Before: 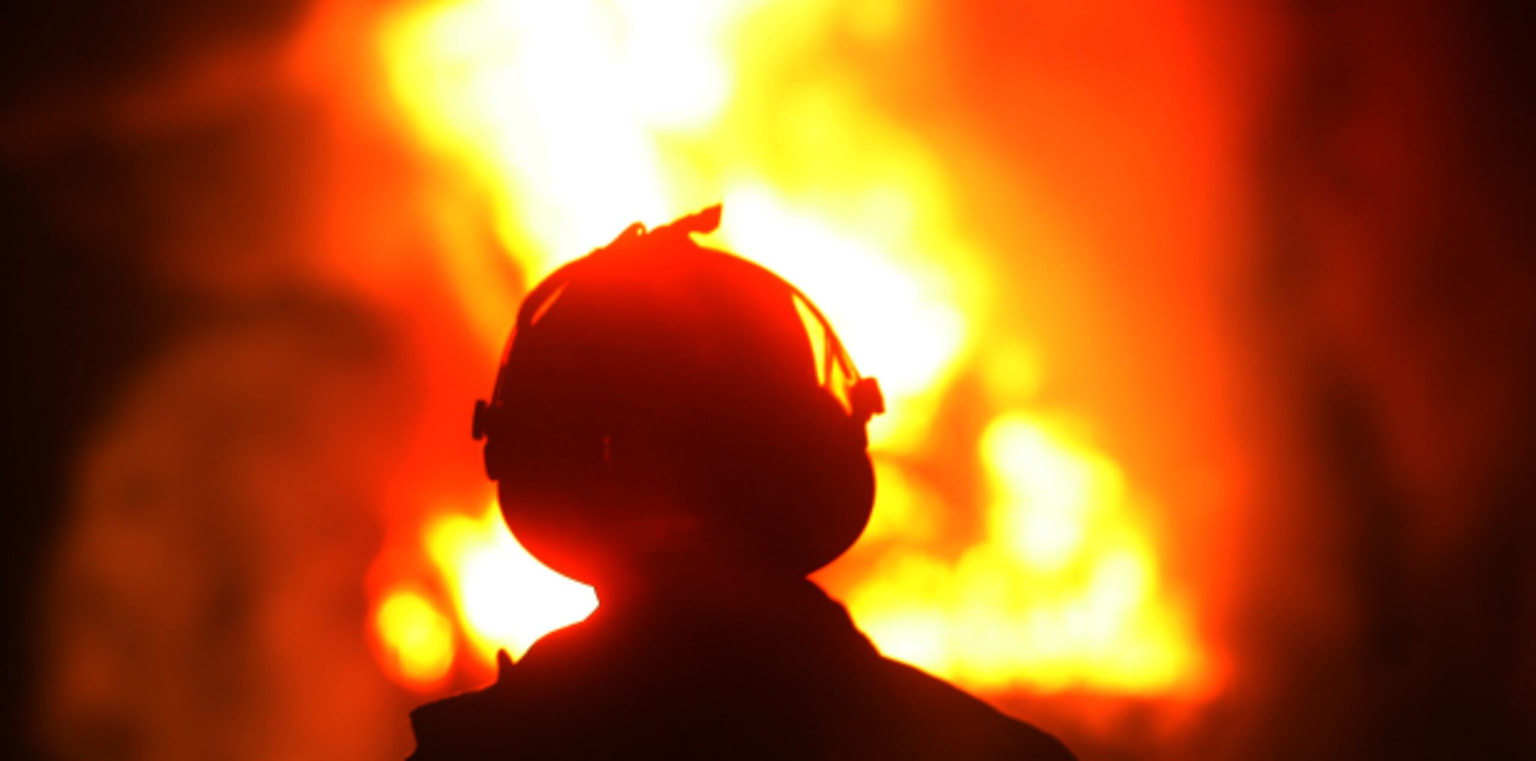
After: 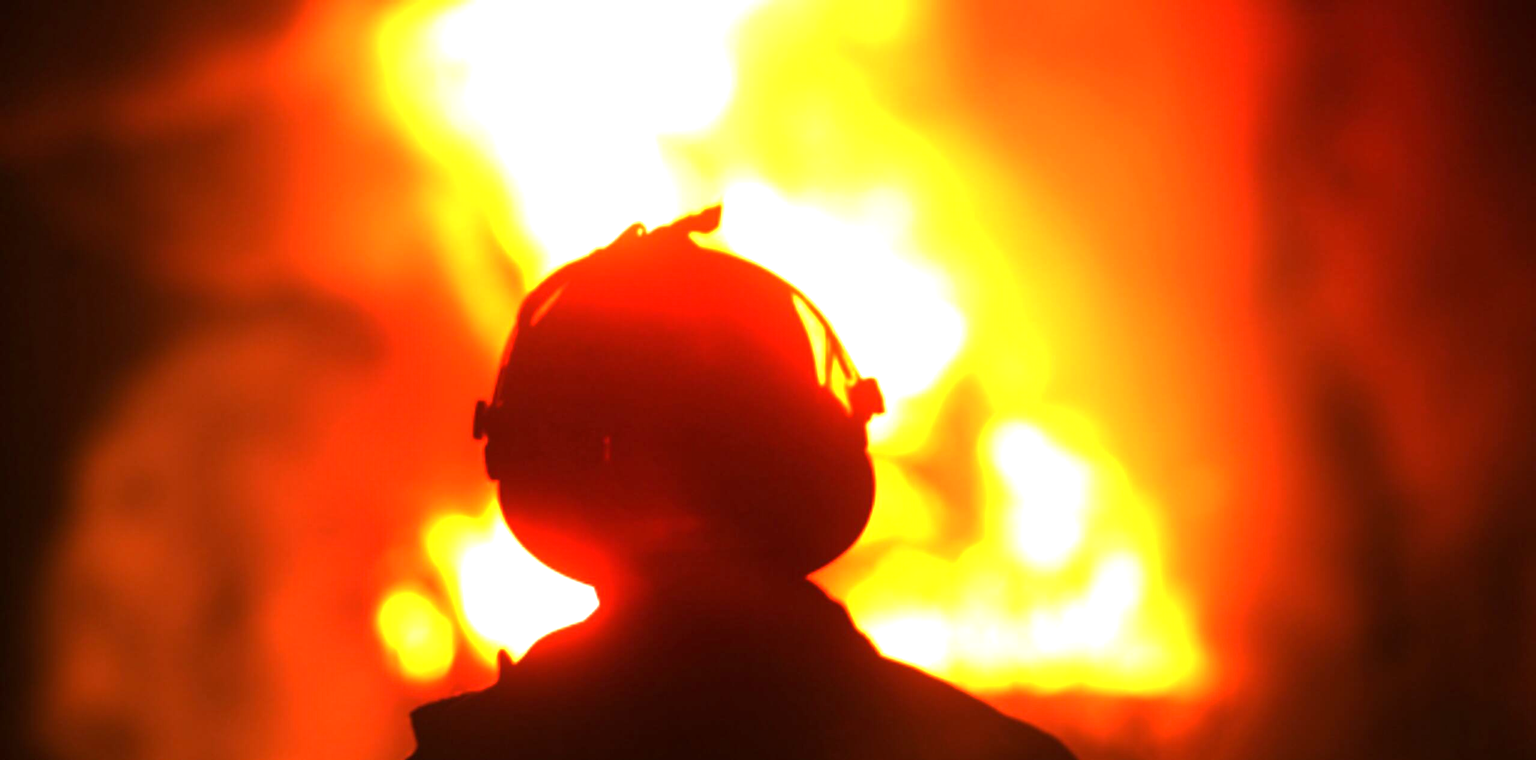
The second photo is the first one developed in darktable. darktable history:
exposure: exposure 1 EV, compensate highlight preservation false
white balance: emerald 1
